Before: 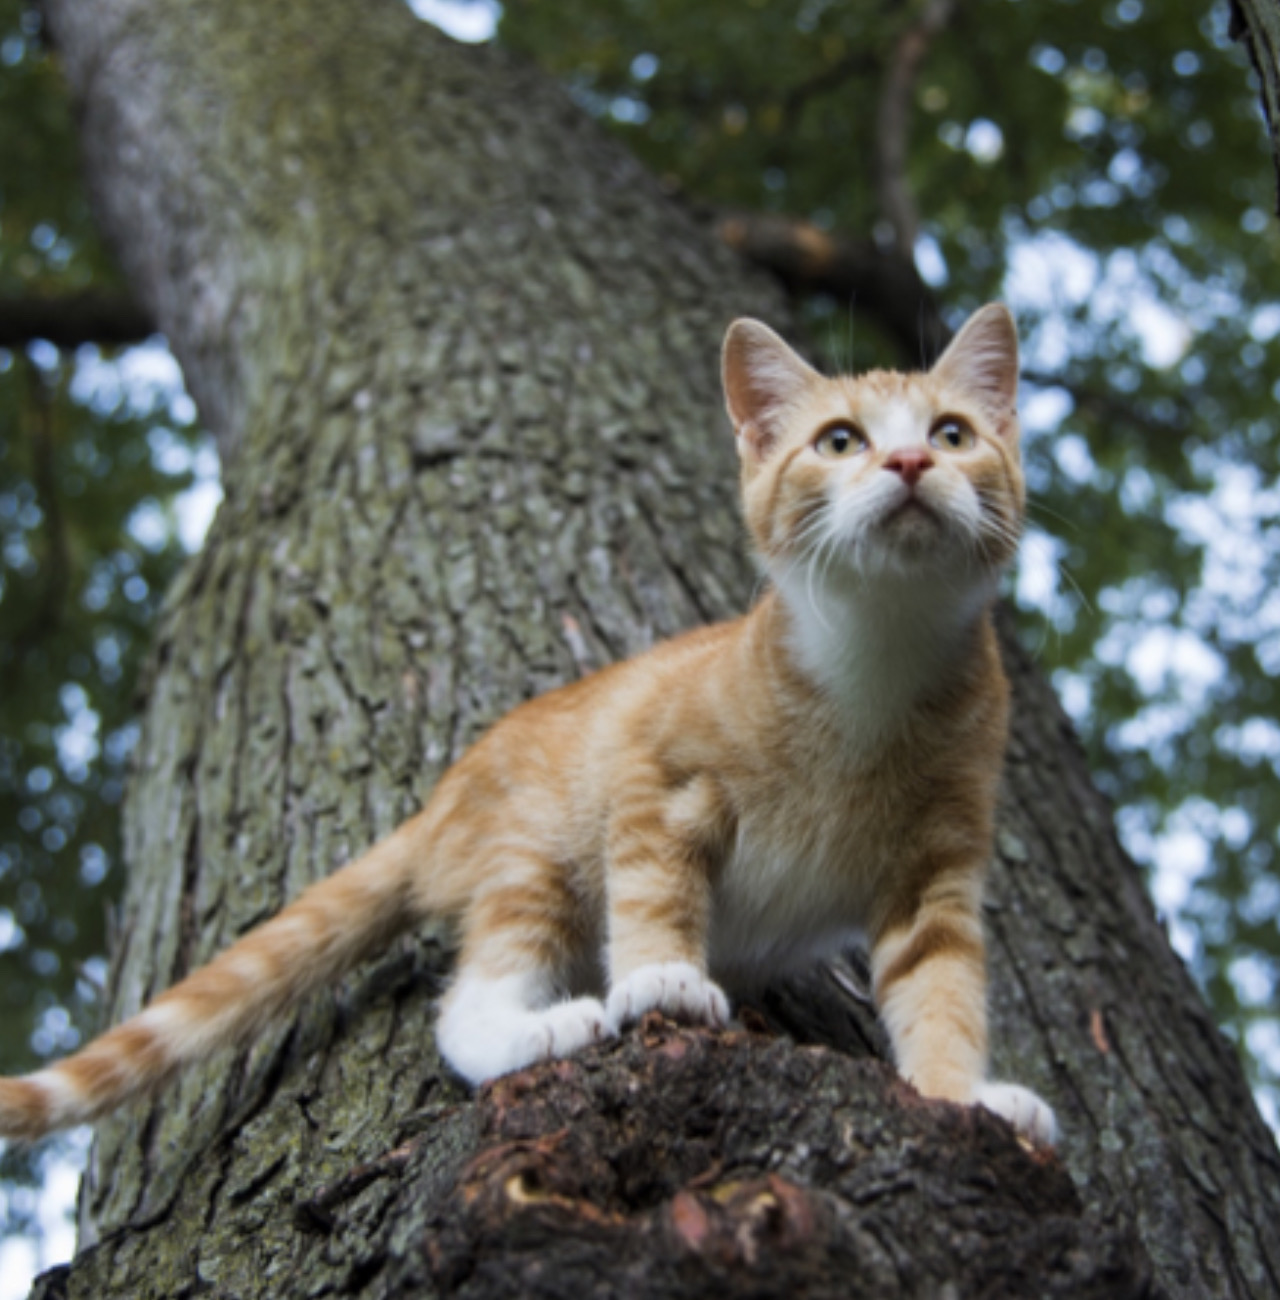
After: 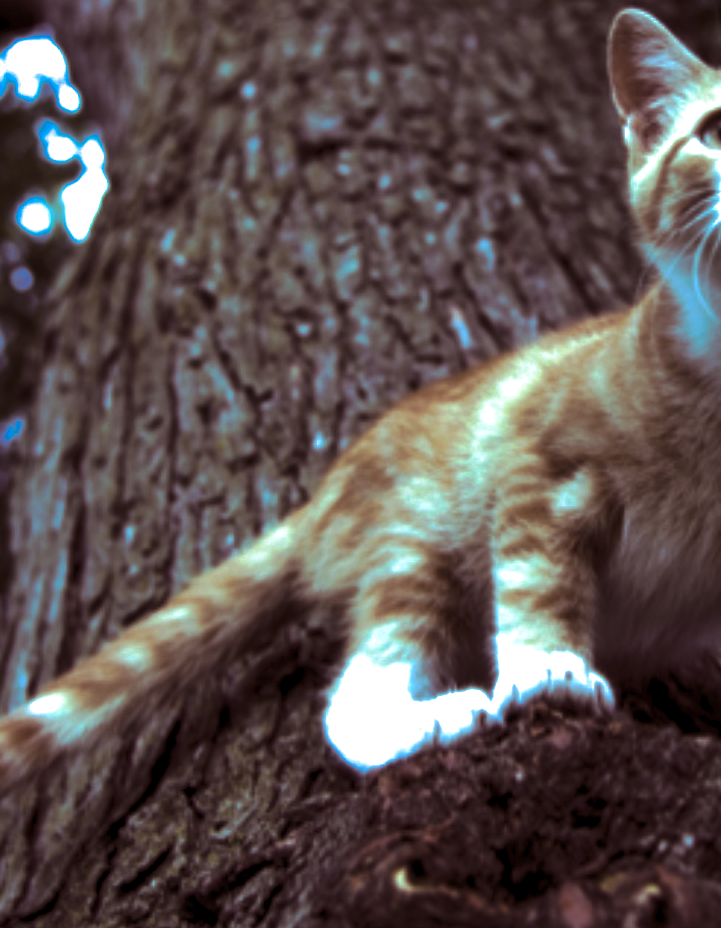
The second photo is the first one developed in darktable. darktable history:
color balance rgb: shadows lift › luminance -7.7%, shadows lift › chroma 2.13%, shadows lift › hue 200.79°, power › luminance -7.77%, power › chroma 2.27%, power › hue 220.69°, highlights gain › luminance 15.15%, highlights gain › chroma 4%, highlights gain › hue 209.35°, global offset › luminance -0.21%, global offset › chroma 0.27%, perceptual saturation grading › global saturation 24.42%, perceptual saturation grading › highlights -24.42%, perceptual saturation grading › mid-tones 24.42%, perceptual saturation grading › shadows 40%, perceptual brilliance grading › global brilliance -5%, perceptual brilliance grading › highlights 24.42%, perceptual brilliance grading › mid-tones 7%, perceptual brilliance grading › shadows -5%
tone curve: curves: ch0 [(0, 0) (0.003, 0.029) (0.011, 0.034) (0.025, 0.044) (0.044, 0.057) (0.069, 0.07) (0.1, 0.084) (0.136, 0.104) (0.177, 0.127) (0.224, 0.156) (0.277, 0.192) (0.335, 0.236) (0.399, 0.284) (0.468, 0.339) (0.543, 0.393) (0.623, 0.454) (0.709, 0.541) (0.801, 0.65) (0.898, 0.766) (1, 1)], preserve colors none
crop: left 8.966%, top 23.852%, right 34.699%, bottom 4.703%
split-toning: shadows › saturation 0.41, highlights › saturation 0, compress 33.55%
